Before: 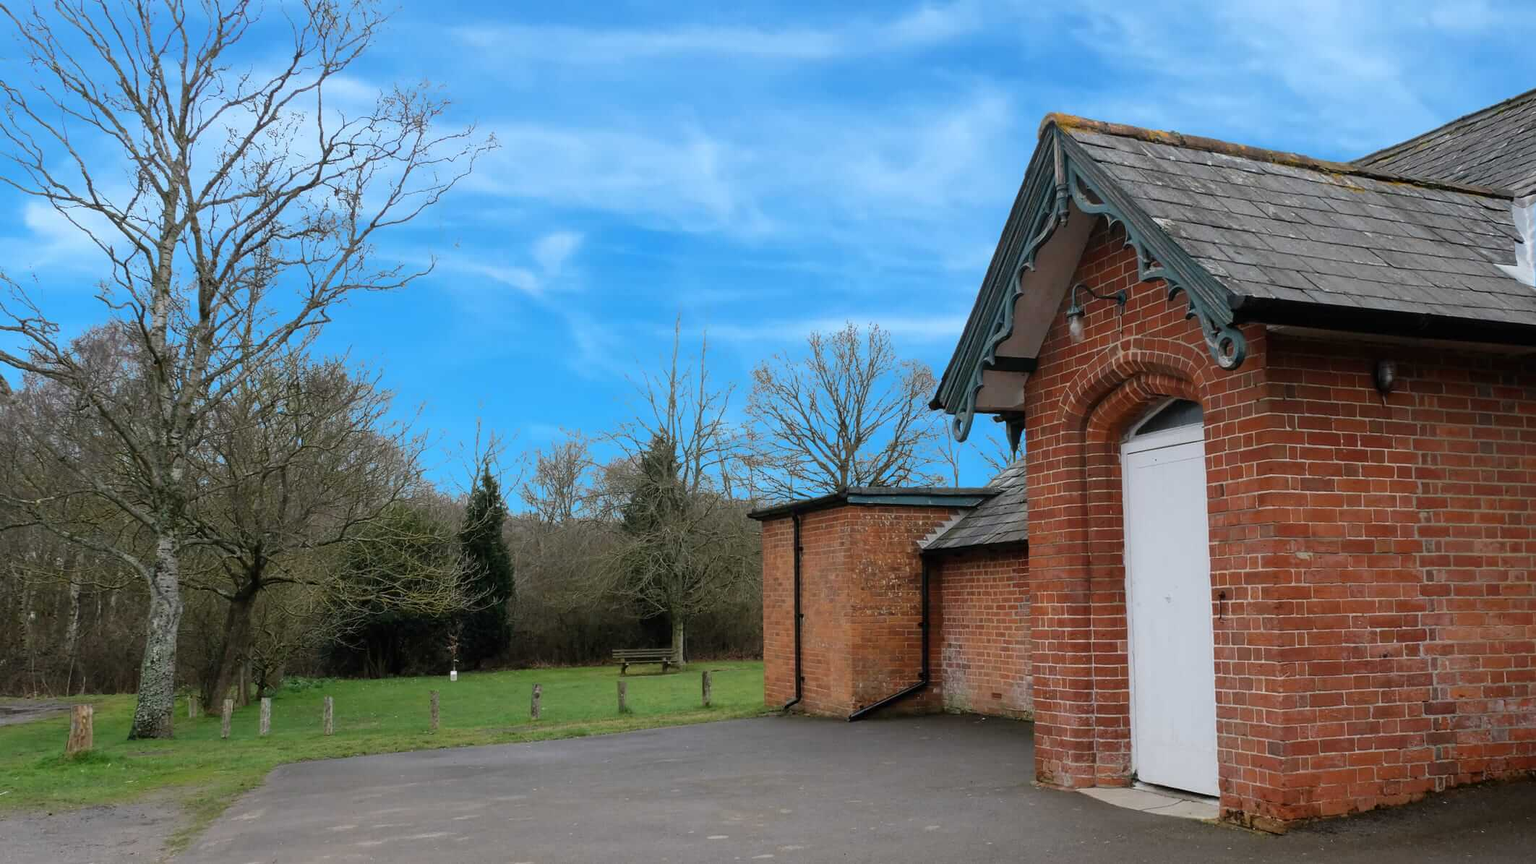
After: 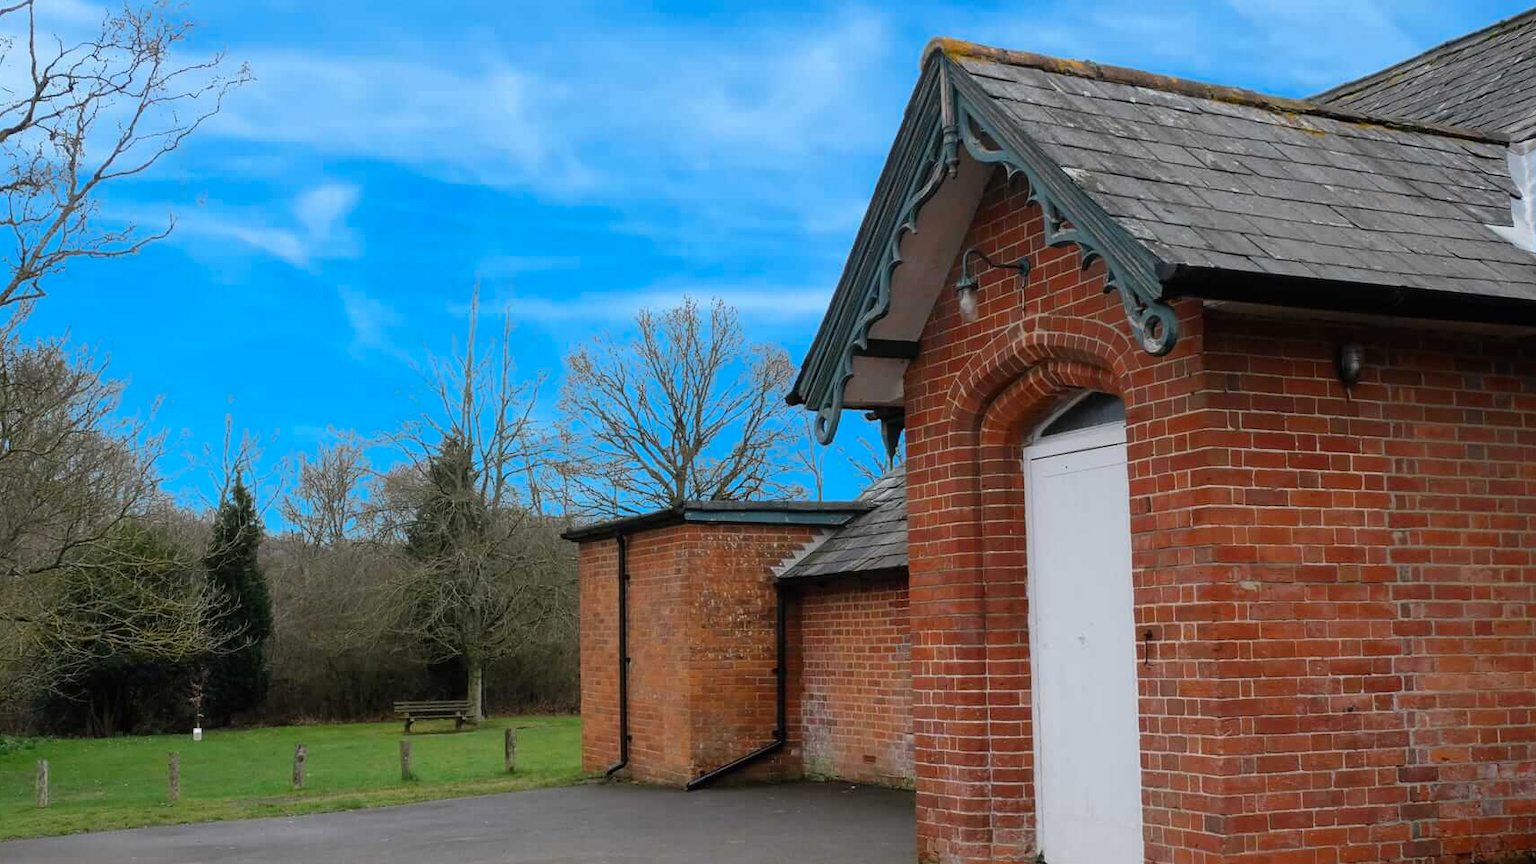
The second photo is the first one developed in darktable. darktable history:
vibrance: vibrance 95.34%
crop: left 19.159%, top 9.58%, bottom 9.58%
